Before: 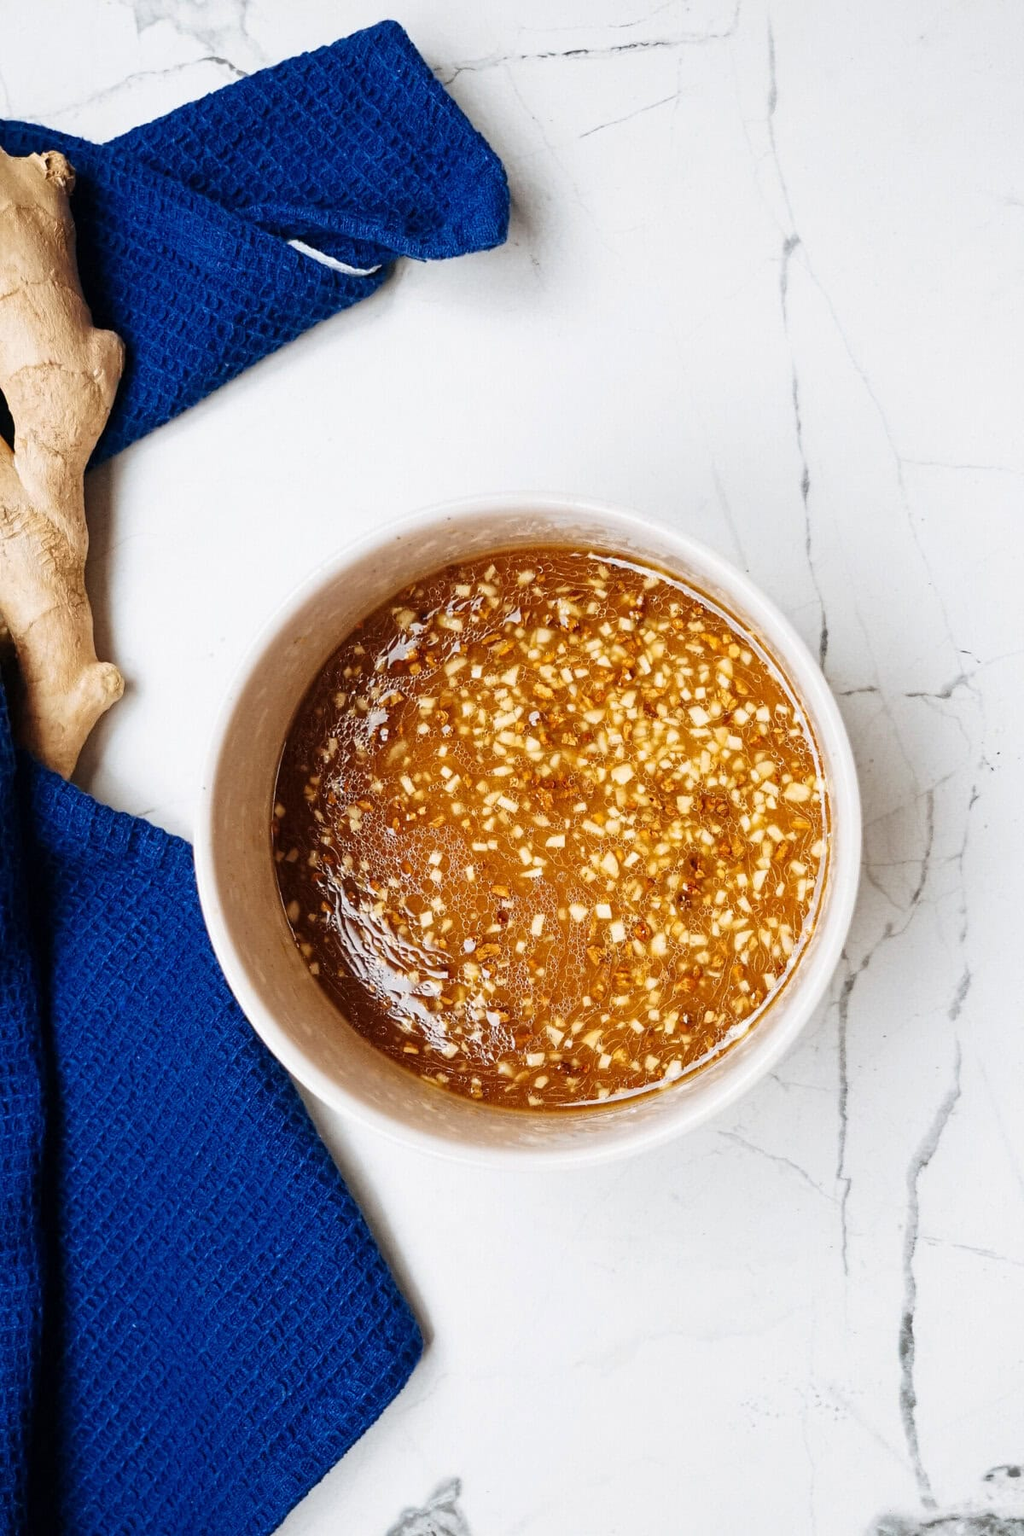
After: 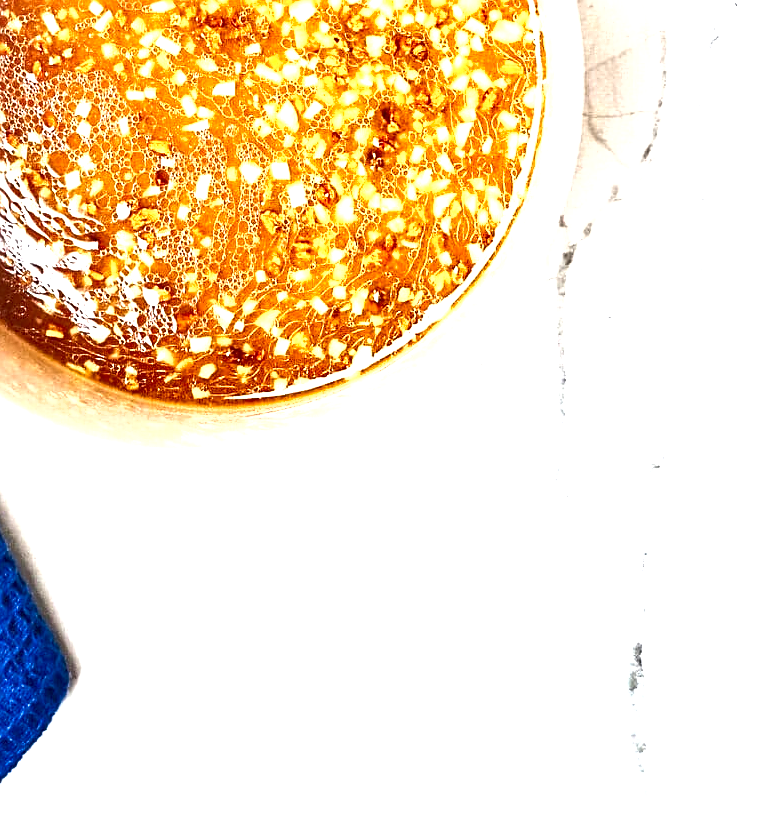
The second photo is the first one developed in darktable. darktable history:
sharpen: on, module defaults
shadows and highlights: shadows 31.9, highlights -31.33, soften with gaussian
crop and rotate: left 35.638%, top 49.869%, bottom 4.929%
exposure: black level correction 0.001, exposure 1.637 EV, compensate highlight preservation false
